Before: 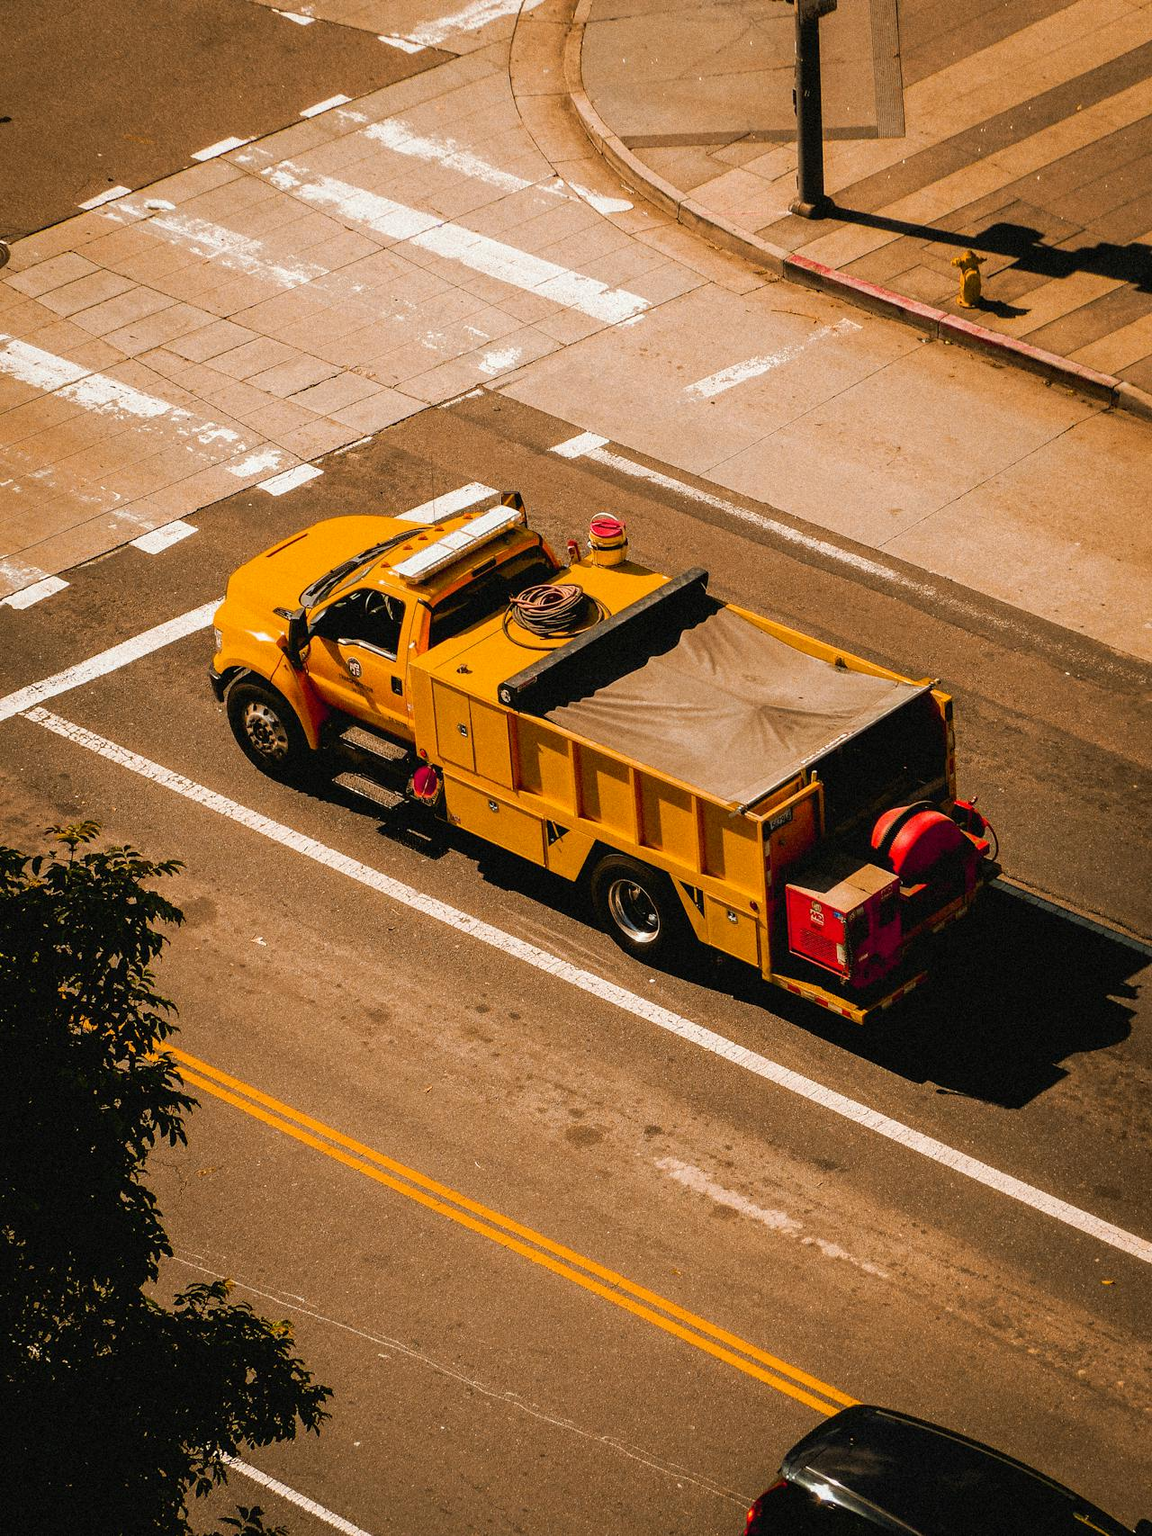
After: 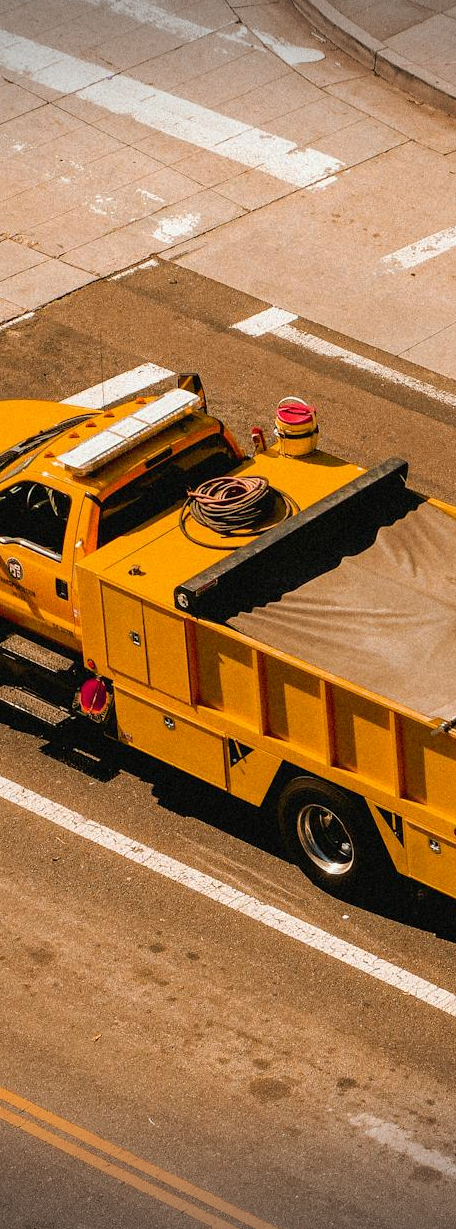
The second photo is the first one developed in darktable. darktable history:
vignetting: fall-off start 100.95%, width/height ratio 1.303, dithering 8-bit output
crop and rotate: left 29.674%, top 10.193%, right 34.657%, bottom 17.757%
